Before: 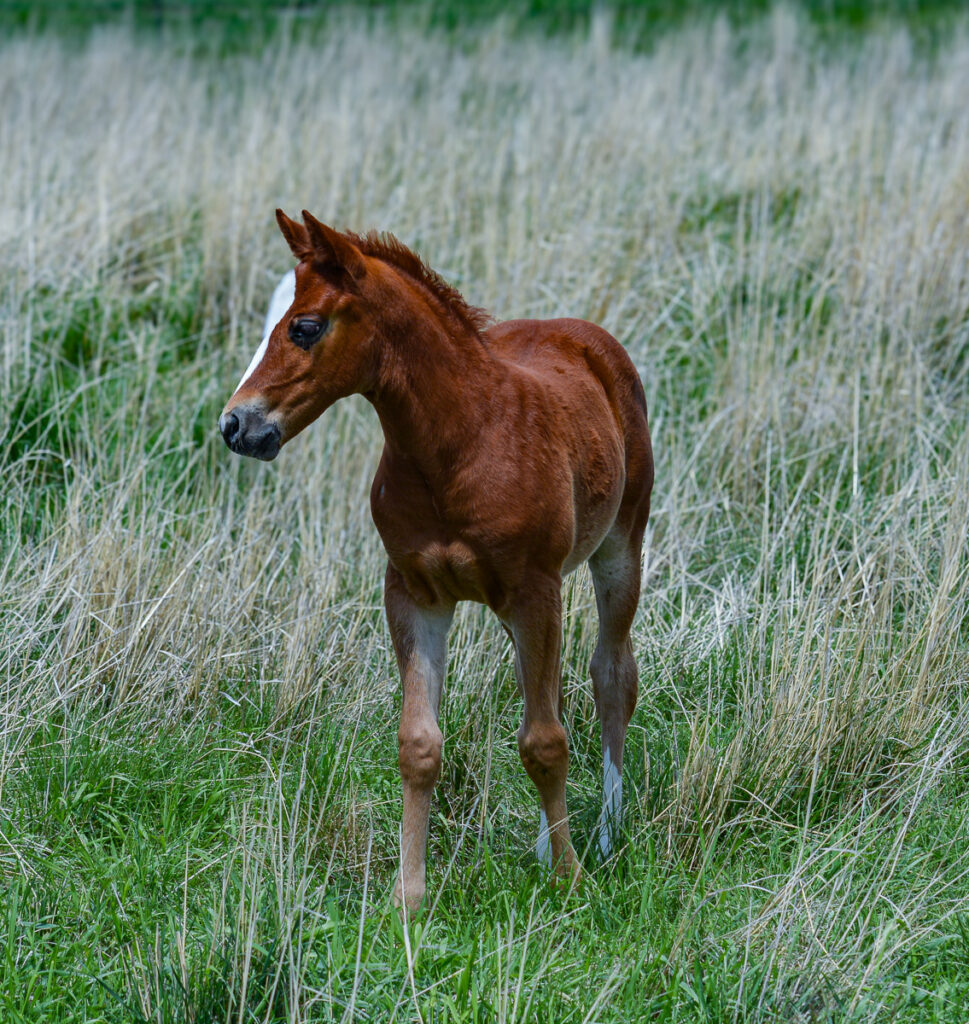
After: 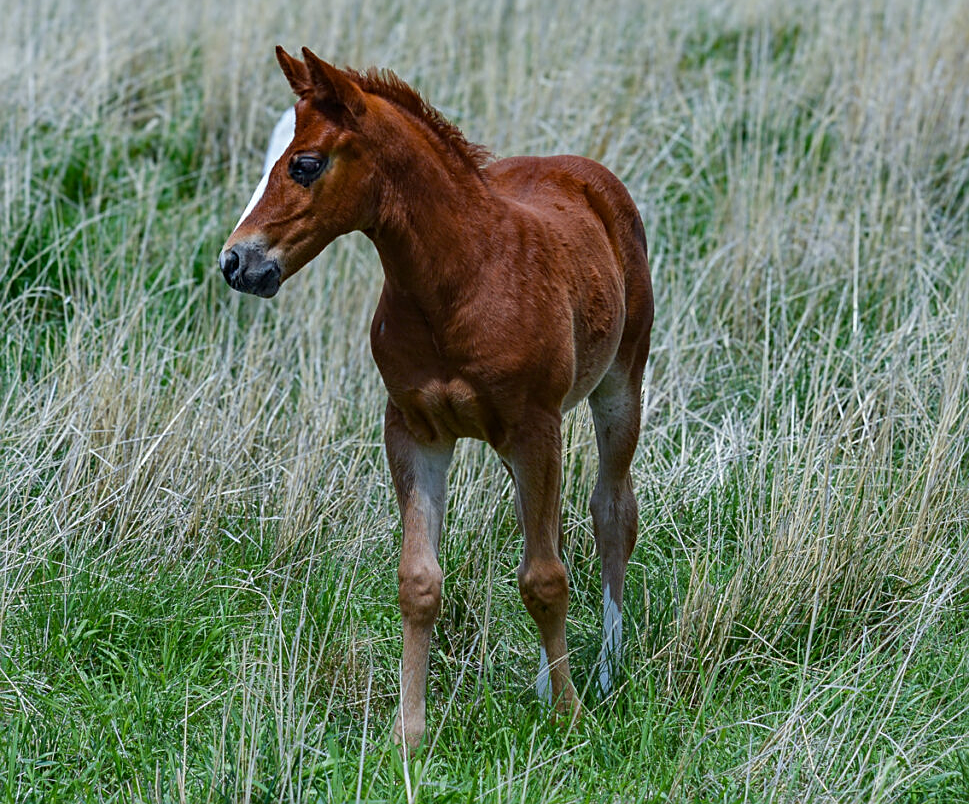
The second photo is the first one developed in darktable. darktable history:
sharpen: on, module defaults
crop and rotate: top 15.974%, bottom 5.503%
